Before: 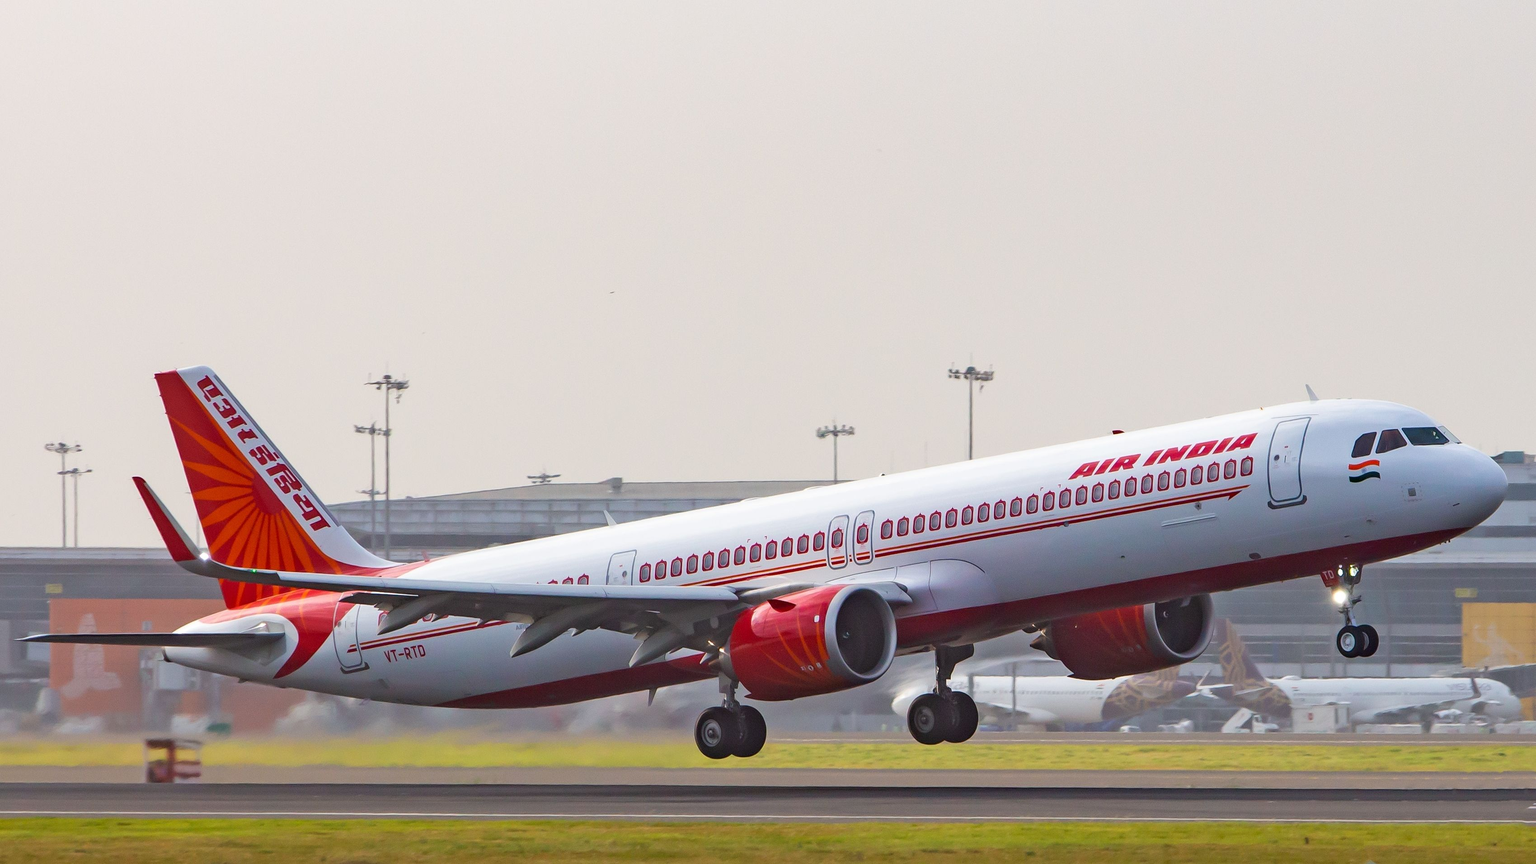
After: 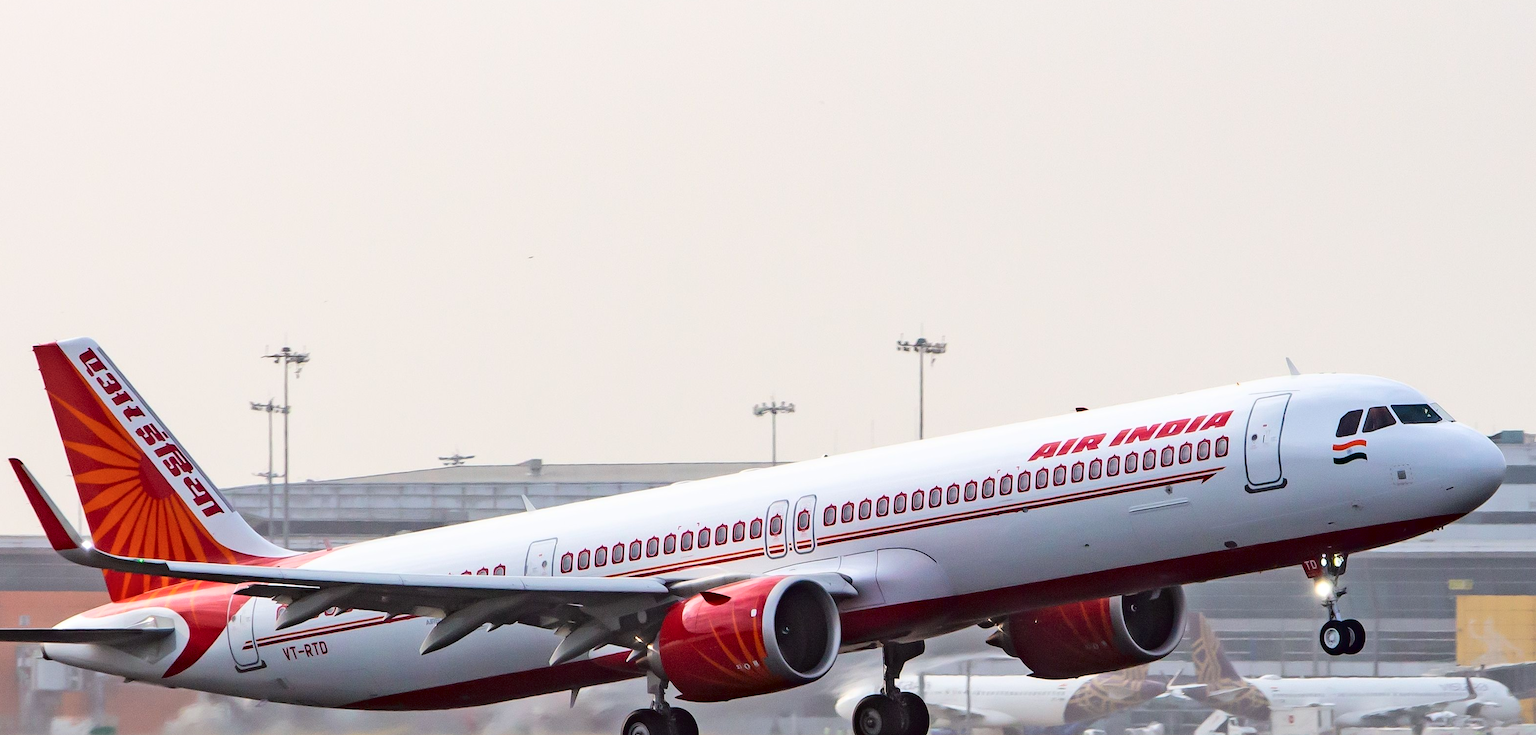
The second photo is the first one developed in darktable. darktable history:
crop: left 8.135%, top 6.552%, bottom 15.255%
tone curve: curves: ch0 [(0, 0) (0.003, 0) (0.011, 0.002) (0.025, 0.004) (0.044, 0.007) (0.069, 0.015) (0.1, 0.025) (0.136, 0.04) (0.177, 0.09) (0.224, 0.152) (0.277, 0.239) (0.335, 0.335) (0.399, 0.43) (0.468, 0.524) (0.543, 0.621) (0.623, 0.712) (0.709, 0.789) (0.801, 0.871) (0.898, 0.951) (1, 1)], color space Lab, independent channels, preserve colors none
